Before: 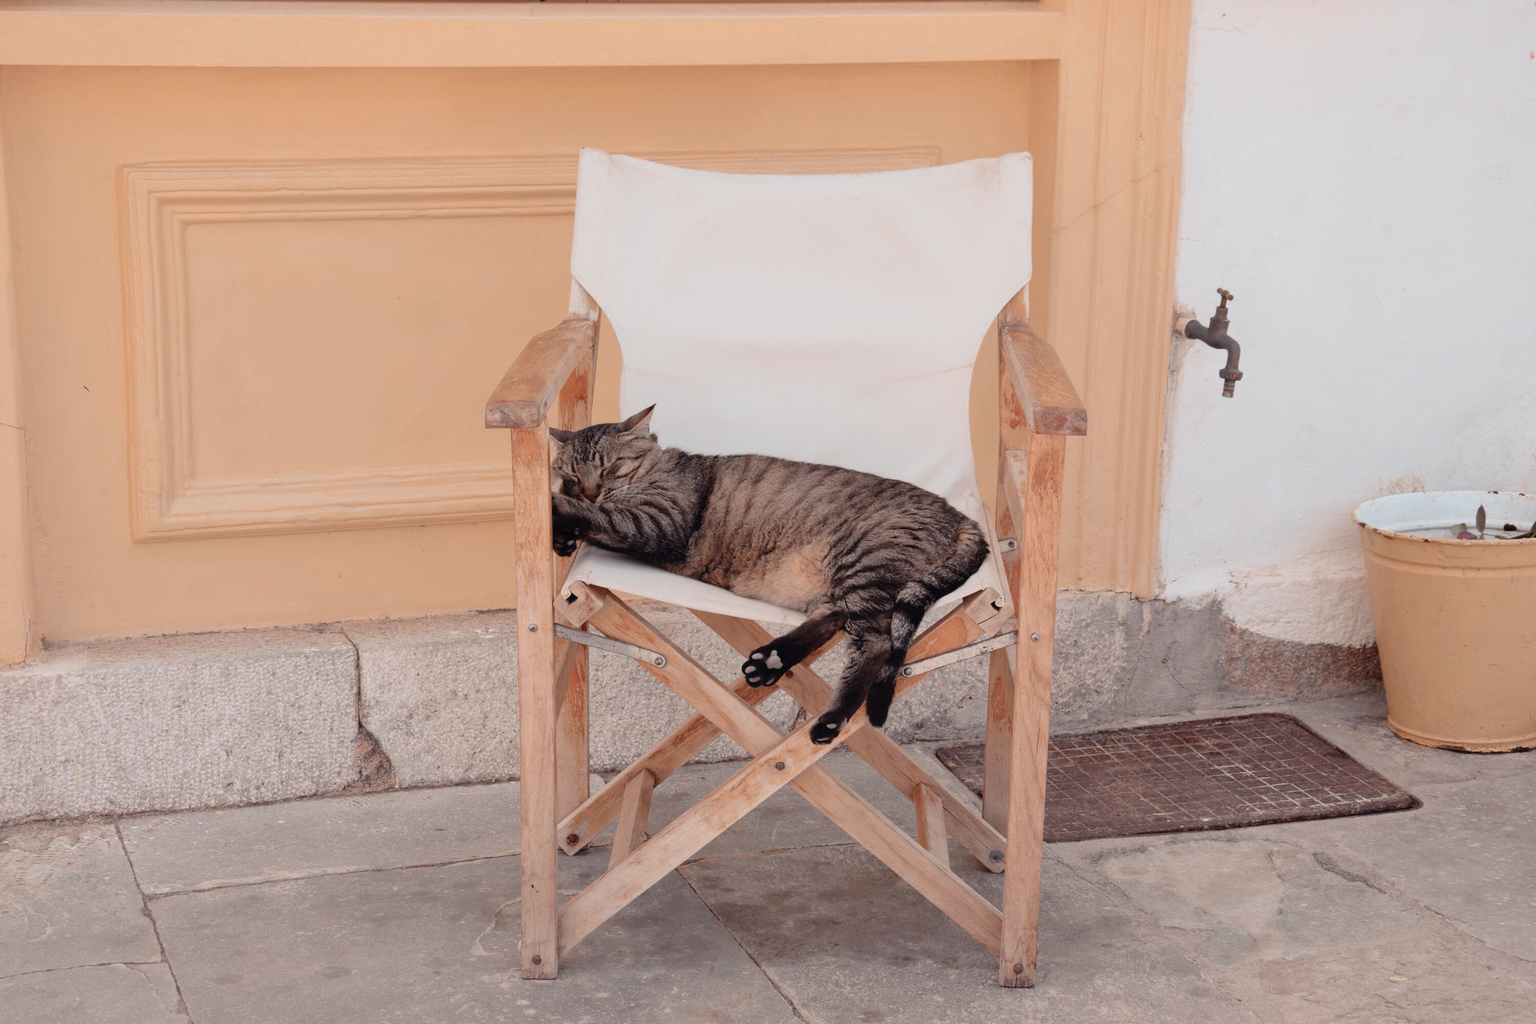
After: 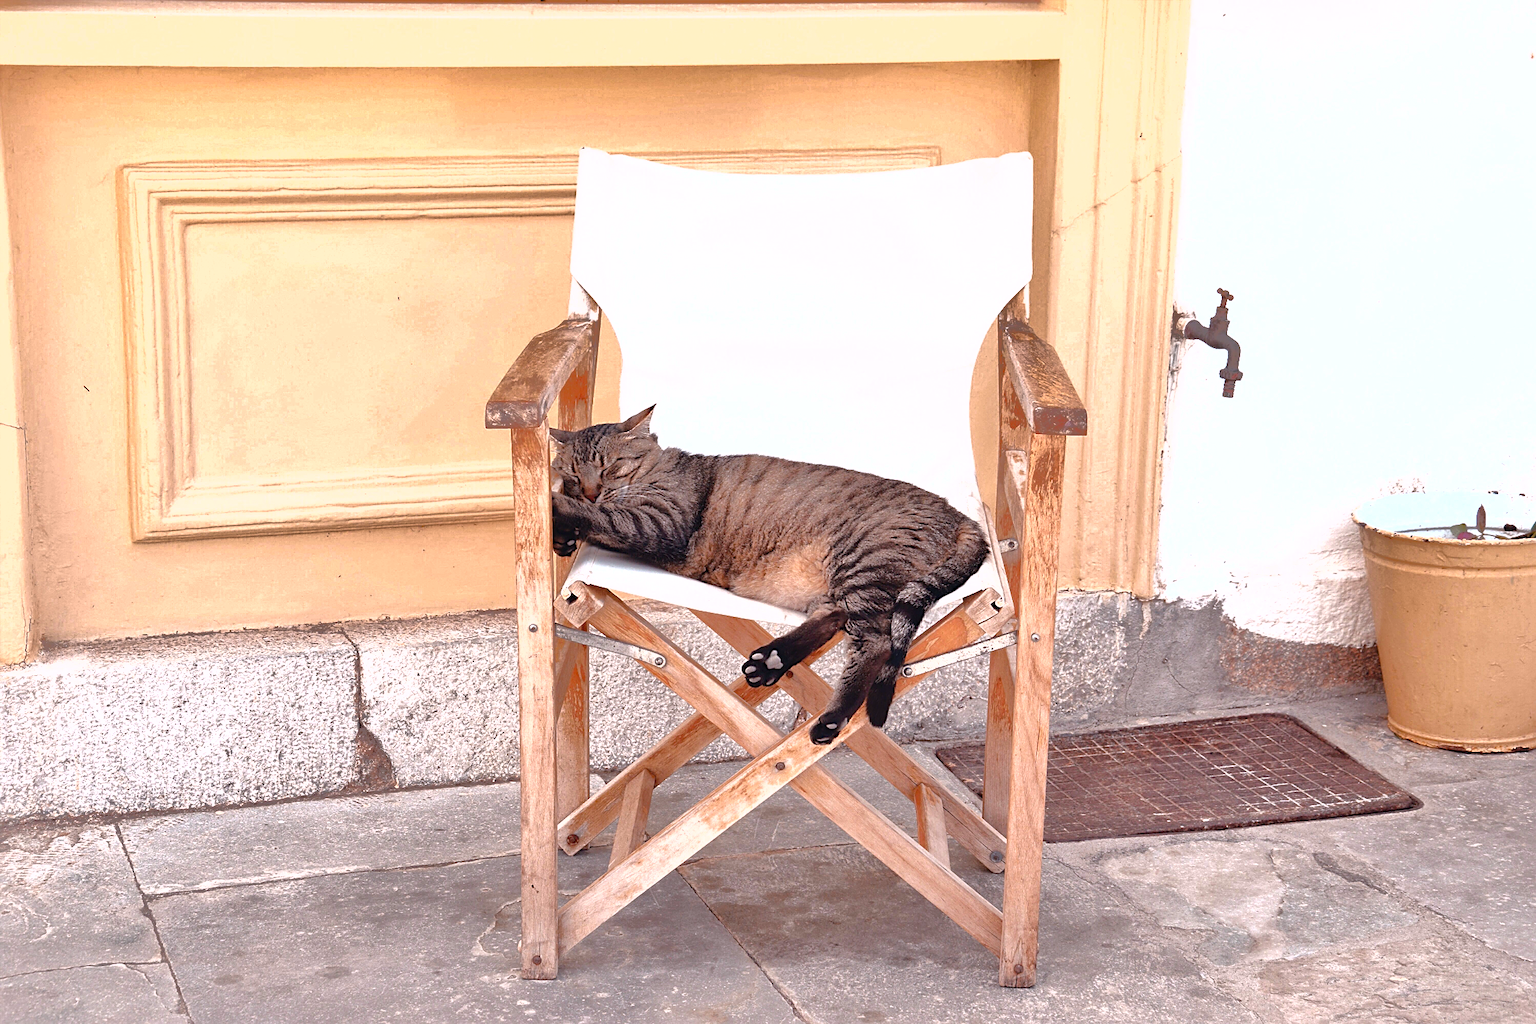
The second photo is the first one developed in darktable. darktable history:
shadows and highlights: shadows 39.5, highlights -59.88, highlights color adjustment 0.819%
color balance rgb: highlights gain › luminance 16.866%, highlights gain › chroma 2.922%, highlights gain › hue 258.66°, perceptual saturation grading › global saturation 15.16%, perceptual brilliance grading › global brilliance 25.735%, global vibrance 20%
sharpen: on, module defaults
